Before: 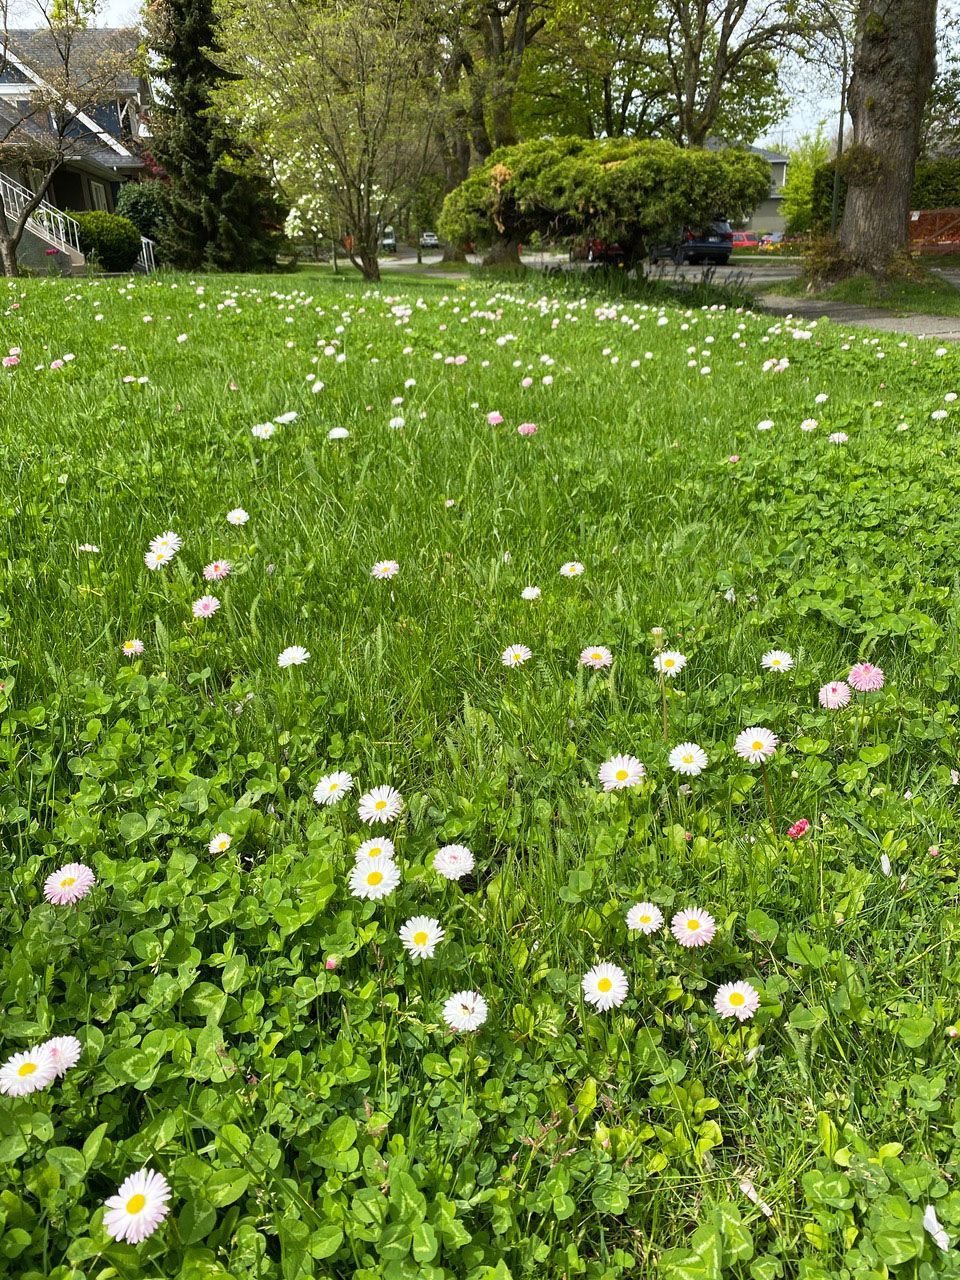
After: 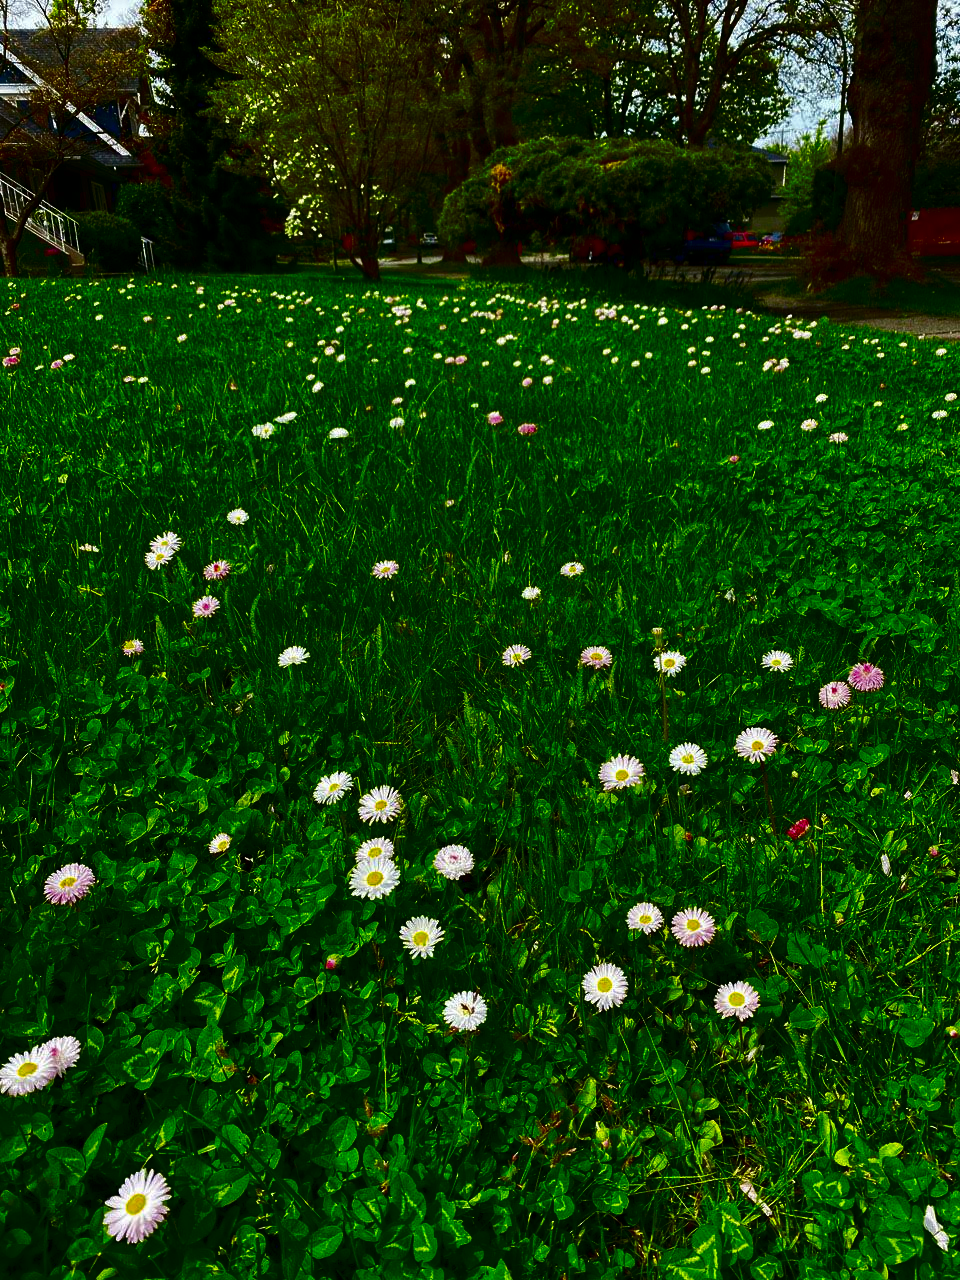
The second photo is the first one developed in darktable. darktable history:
color zones: curves: ch1 [(0.077, 0.436) (0.25, 0.5) (0.75, 0.5)]
contrast brightness saturation: brightness -1, saturation 1
